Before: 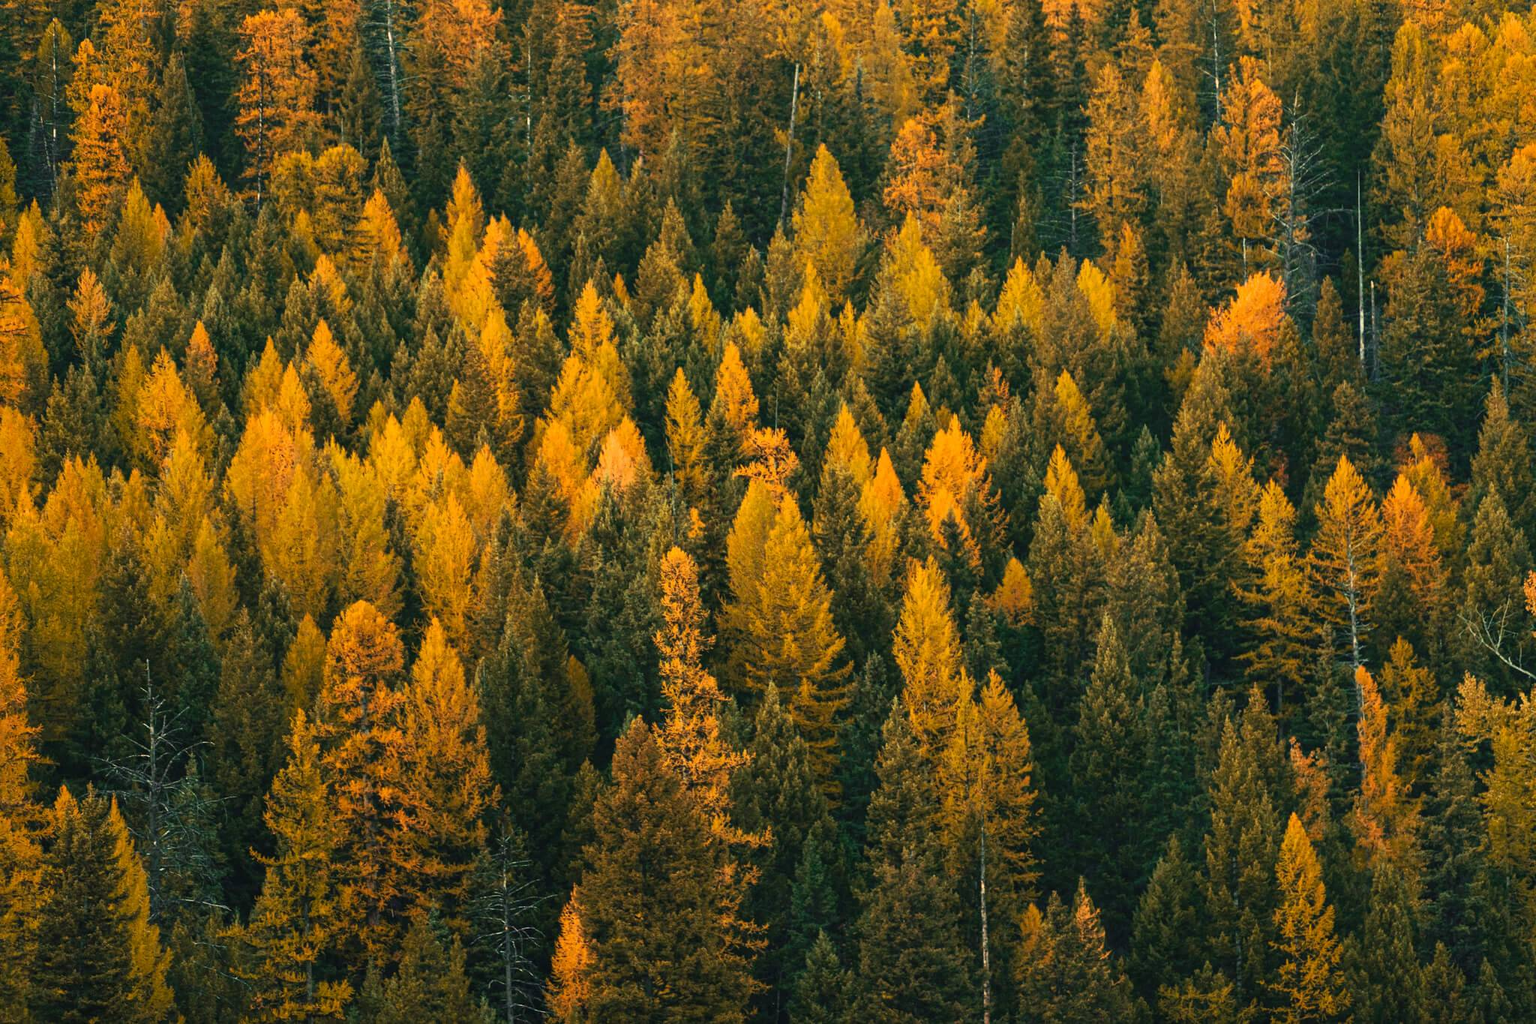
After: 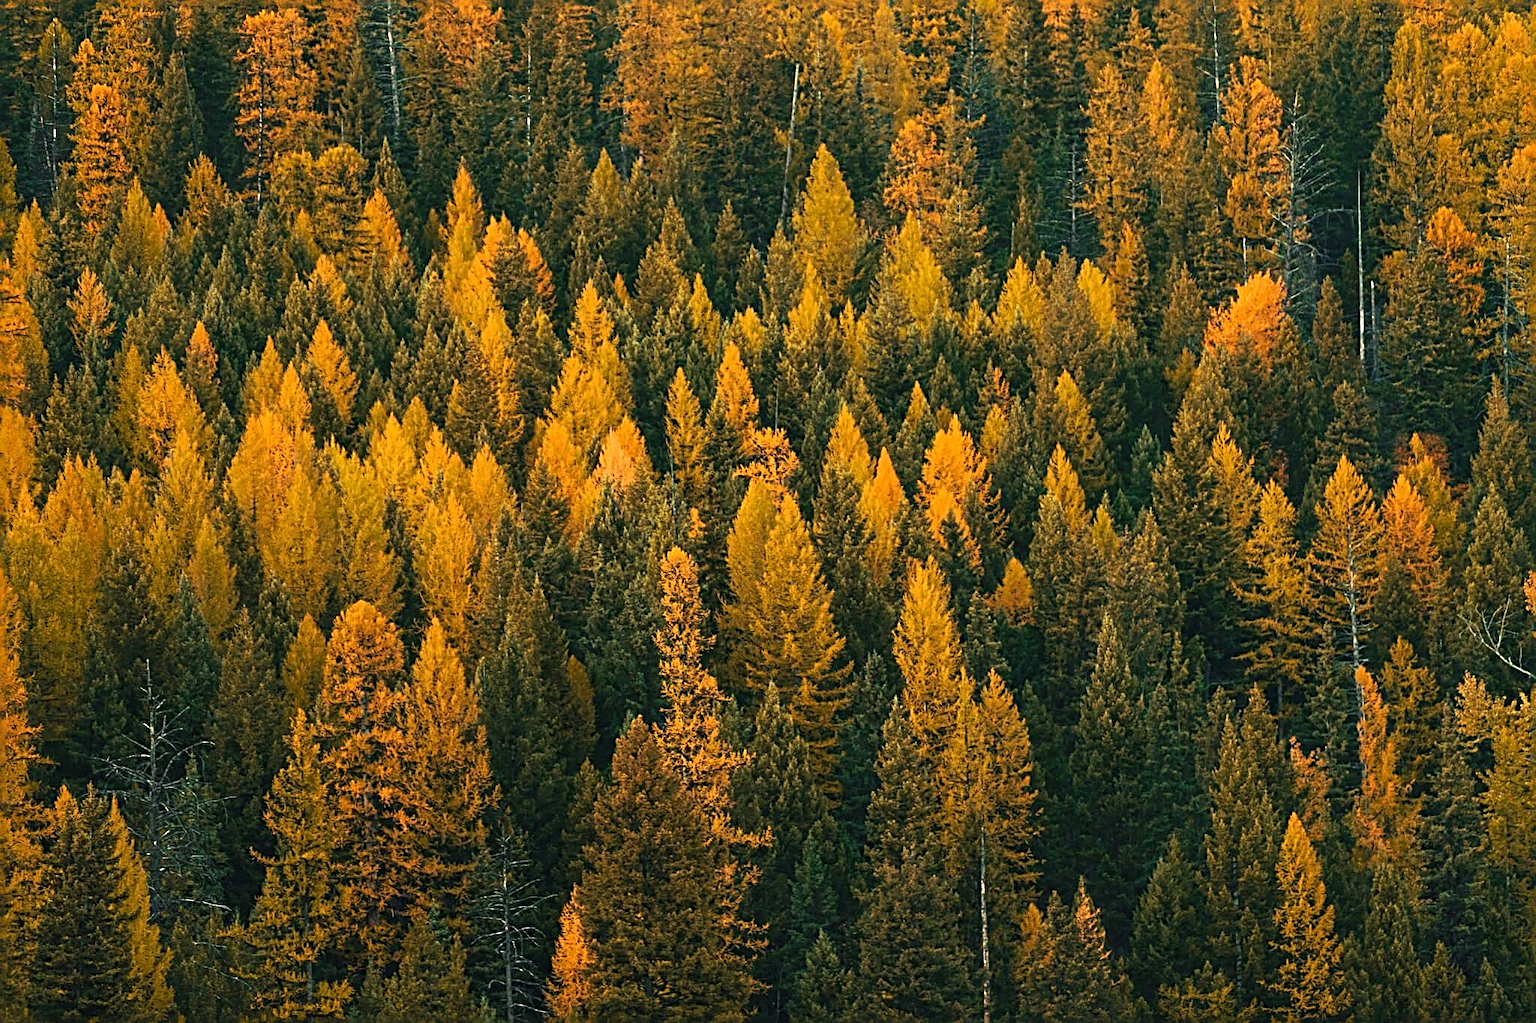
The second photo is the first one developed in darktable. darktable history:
tone equalizer: on, module defaults
sharpen: radius 3.025, amount 0.757
